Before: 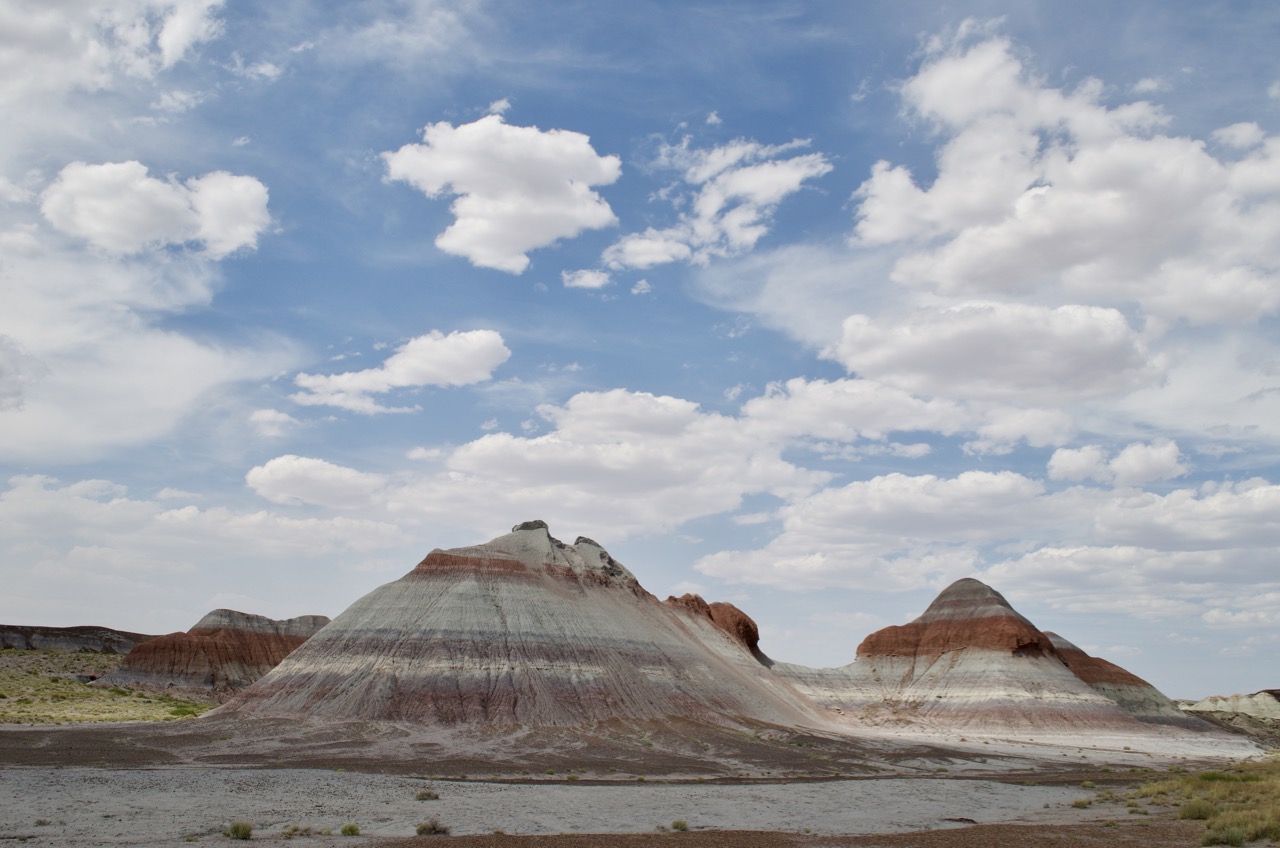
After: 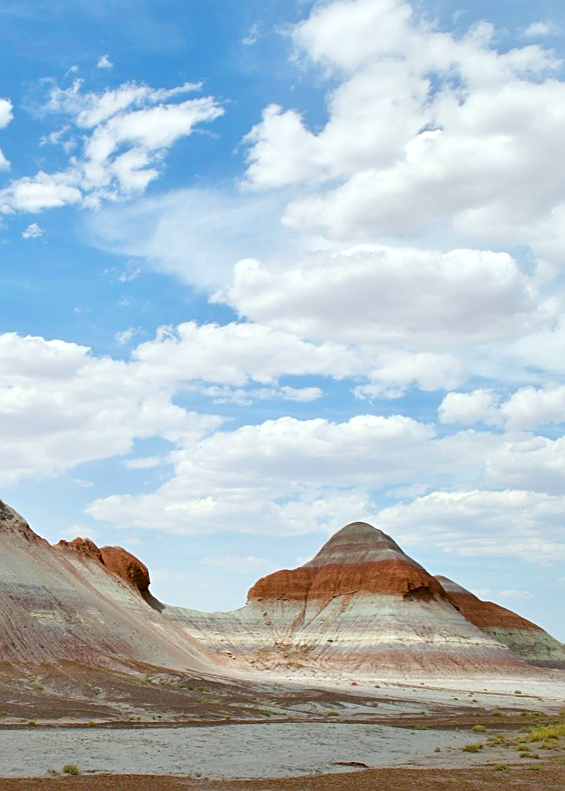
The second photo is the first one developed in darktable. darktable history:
shadows and highlights: radius 331.84, shadows 53.55, highlights -100, compress 94.63%, highlights color adjustment 73.23%, soften with gaussian
color balance rgb: perceptual saturation grading › global saturation 25%, global vibrance 20%
exposure: black level correction 0.001, exposure 0.5 EV, compensate exposure bias true, compensate highlight preservation false
sharpen: on, module defaults
crop: left 47.628%, top 6.643%, right 7.874%
color balance: lift [1.004, 1.002, 1.002, 0.998], gamma [1, 1.007, 1.002, 0.993], gain [1, 0.977, 1.013, 1.023], contrast -3.64%
